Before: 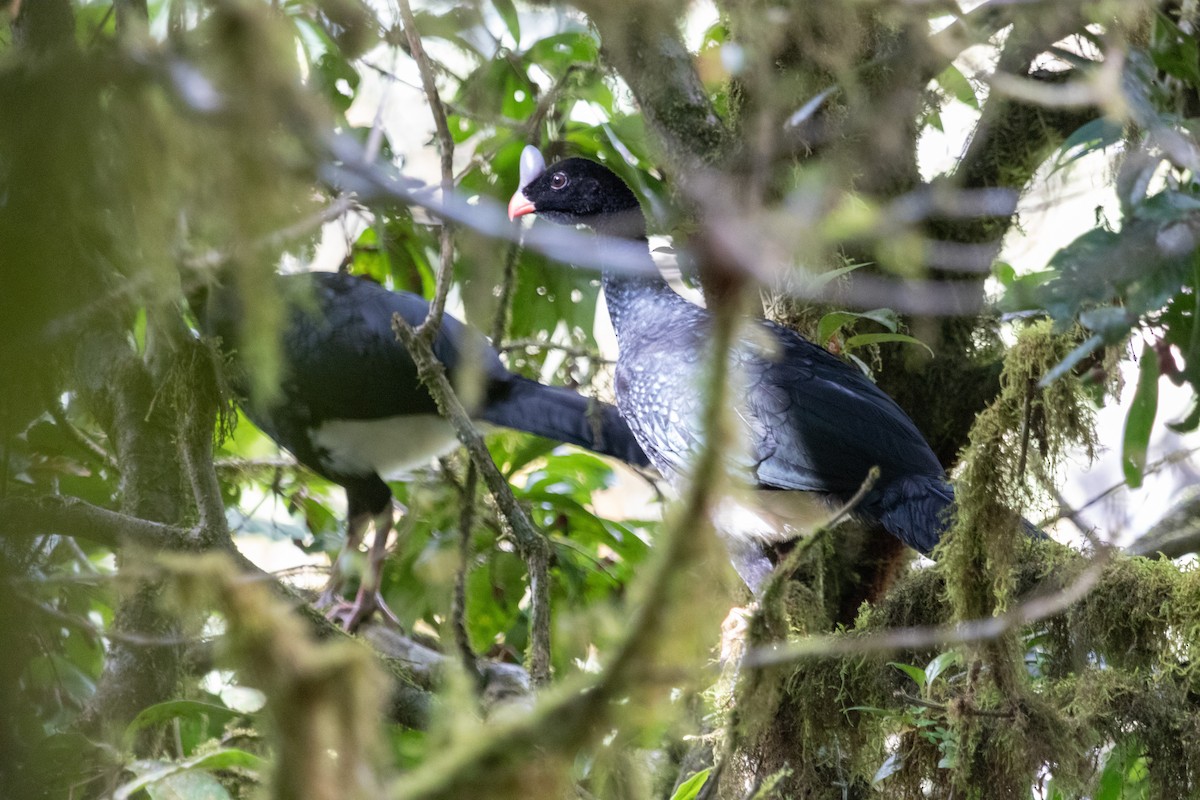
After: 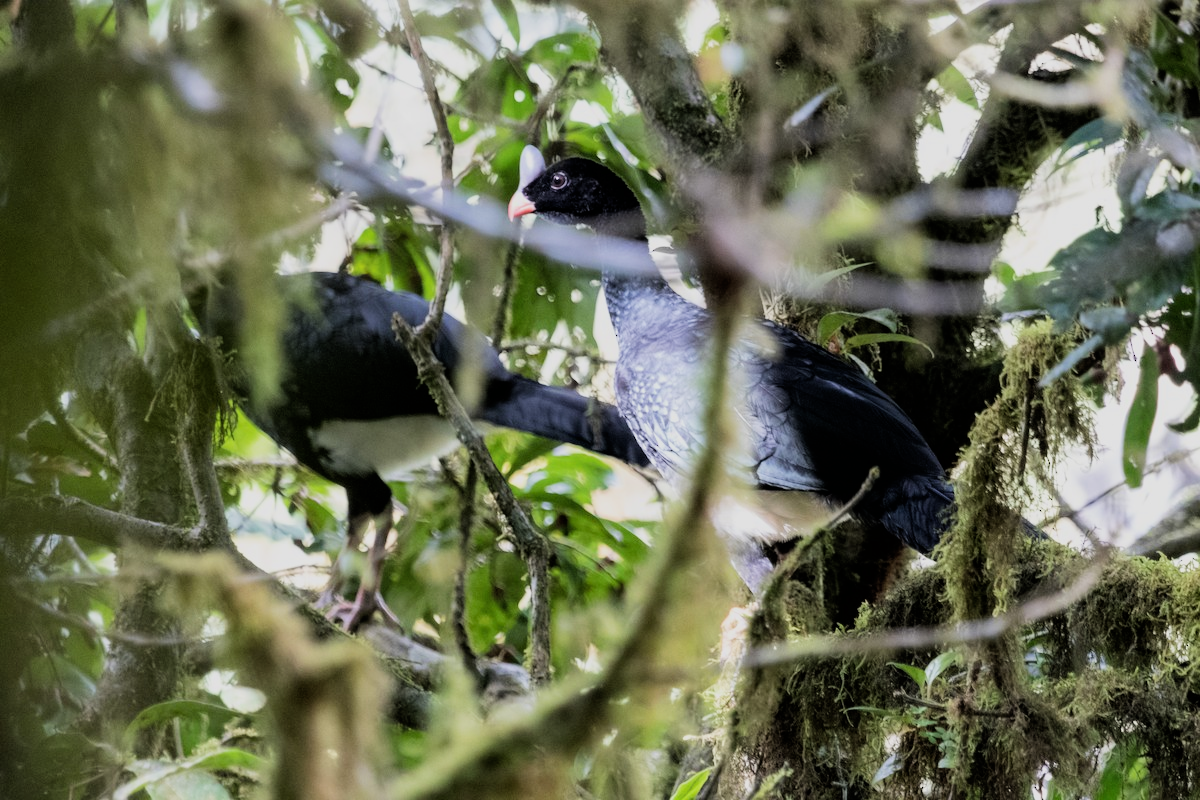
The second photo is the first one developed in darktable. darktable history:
filmic rgb: black relative exposure -7.5 EV, white relative exposure 5 EV, hardness 3.32, contrast 1.3, iterations of high-quality reconstruction 0, enable highlight reconstruction true
